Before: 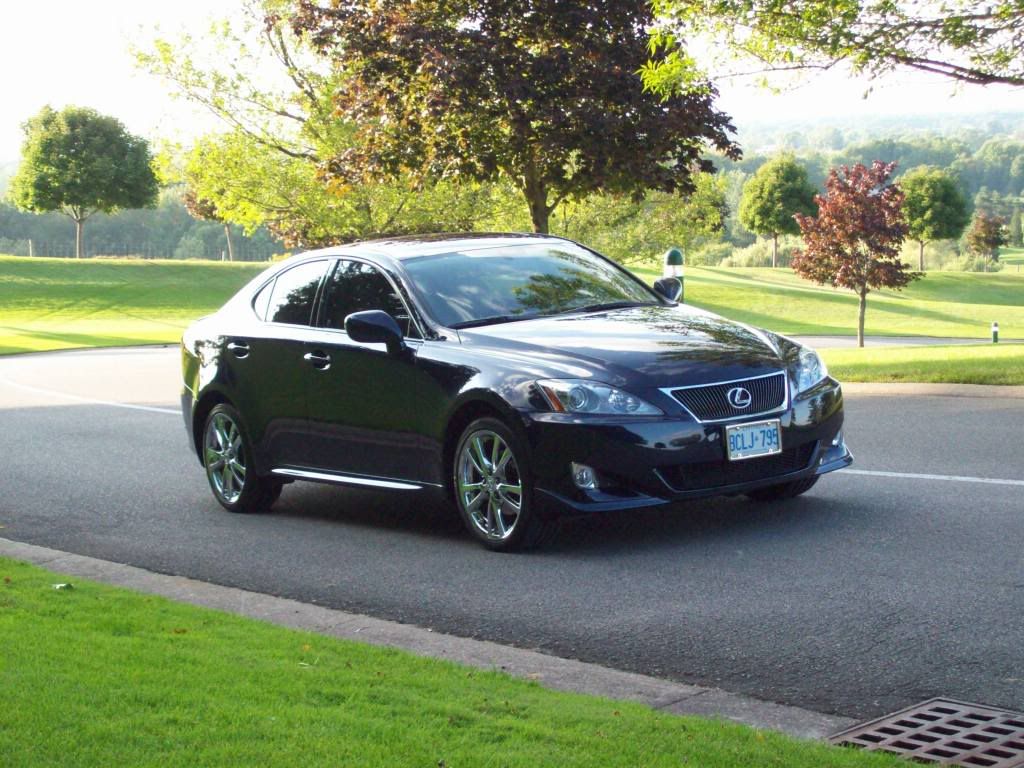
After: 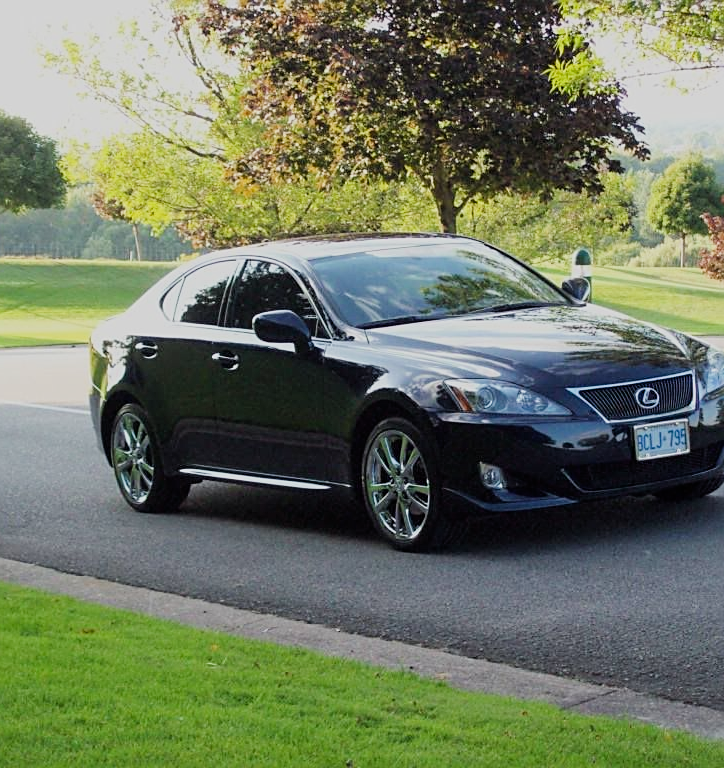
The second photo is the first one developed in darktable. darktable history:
sharpen: on, module defaults
filmic rgb: black relative exposure -7.65 EV, white relative exposure 4.56 EV, hardness 3.61
crop and rotate: left 9.061%, right 20.142%
